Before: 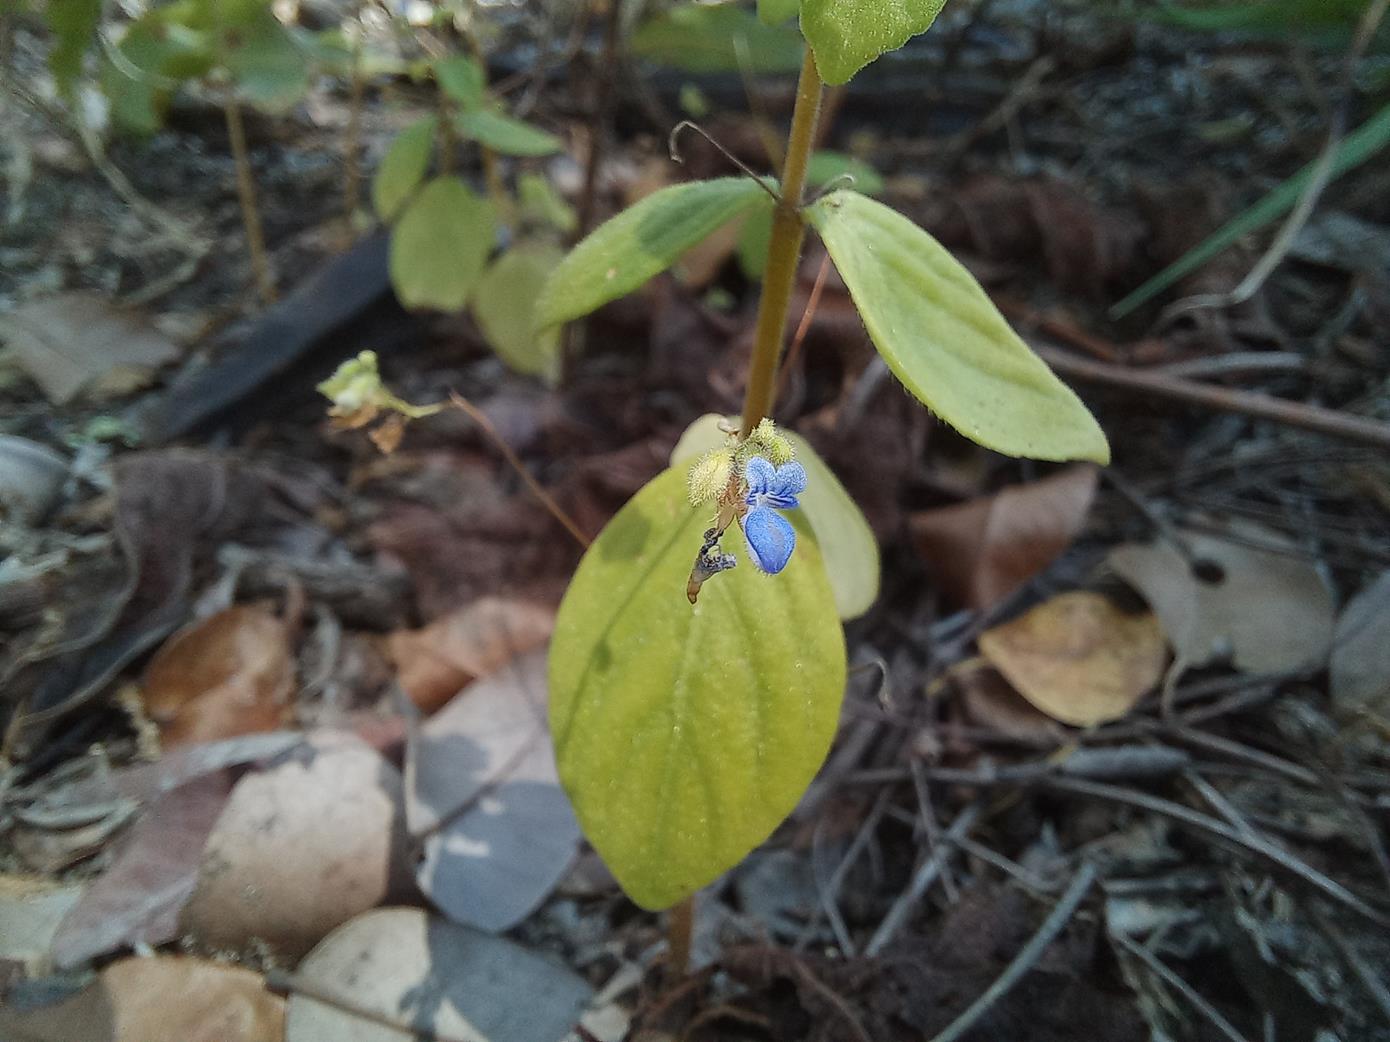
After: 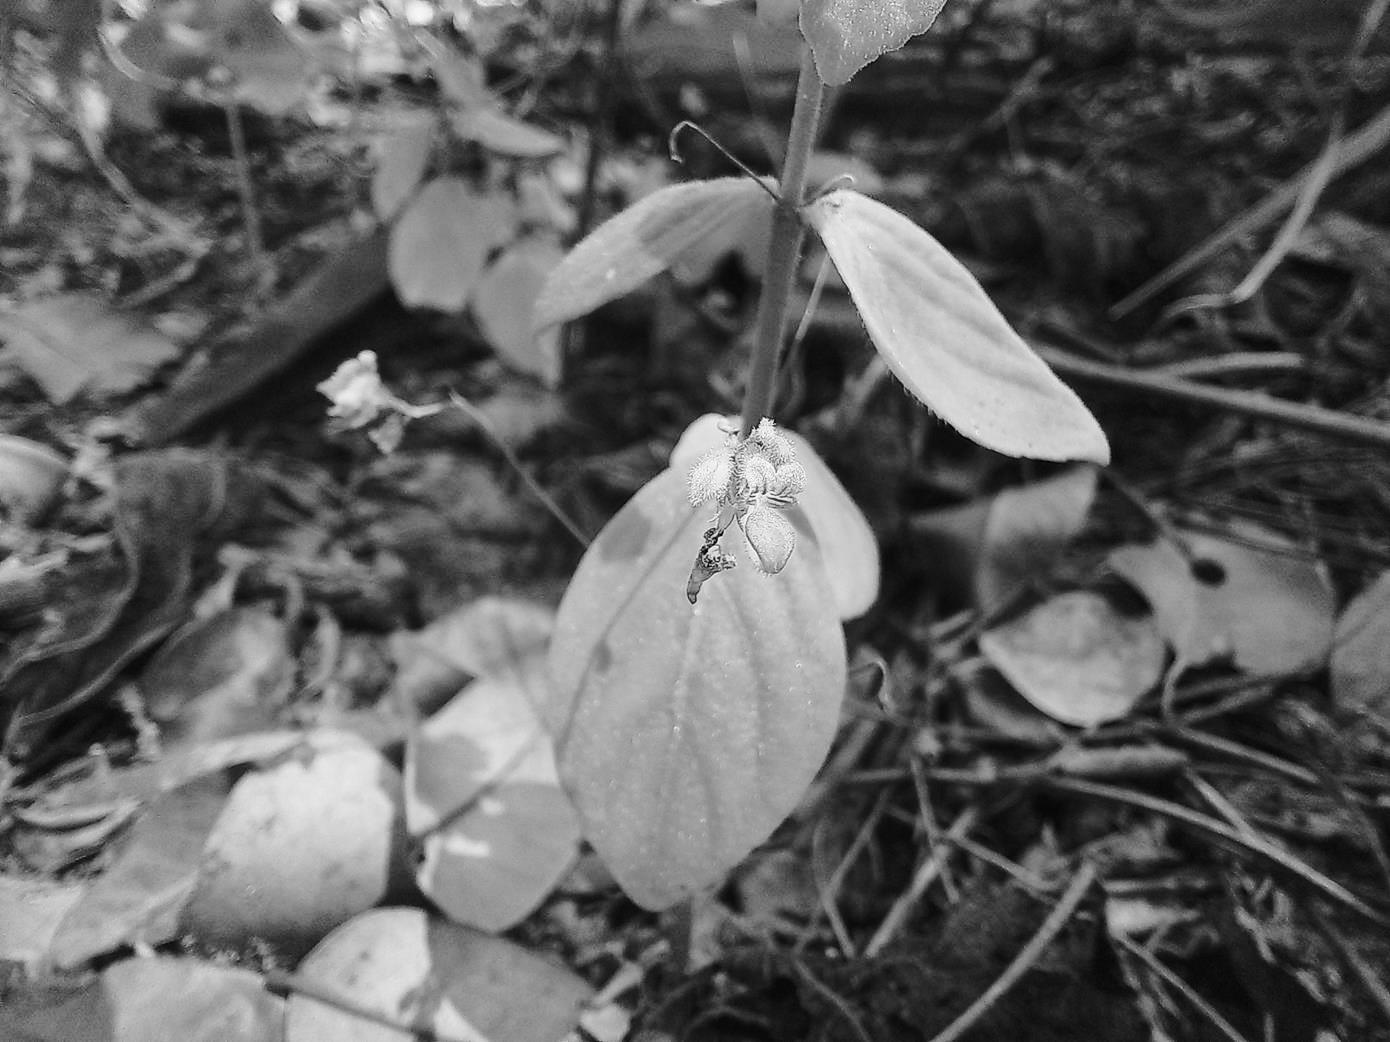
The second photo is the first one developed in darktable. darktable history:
white balance: red 1.029, blue 0.92
color calibration: output gray [0.21, 0.42, 0.37, 0], gray › normalize channels true, illuminant same as pipeline (D50), adaptation XYZ, x 0.346, y 0.359, gamut compression 0
monochrome: on, module defaults
color correction: highlights a* -5.3, highlights b* 9.8, shadows a* 9.8, shadows b* 24.26
base curve: curves: ch0 [(0, 0) (0.028, 0.03) (0.121, 0.232) (0.46, 0.748) (0.859, 0.968) (1, 1)], preserve colors none
